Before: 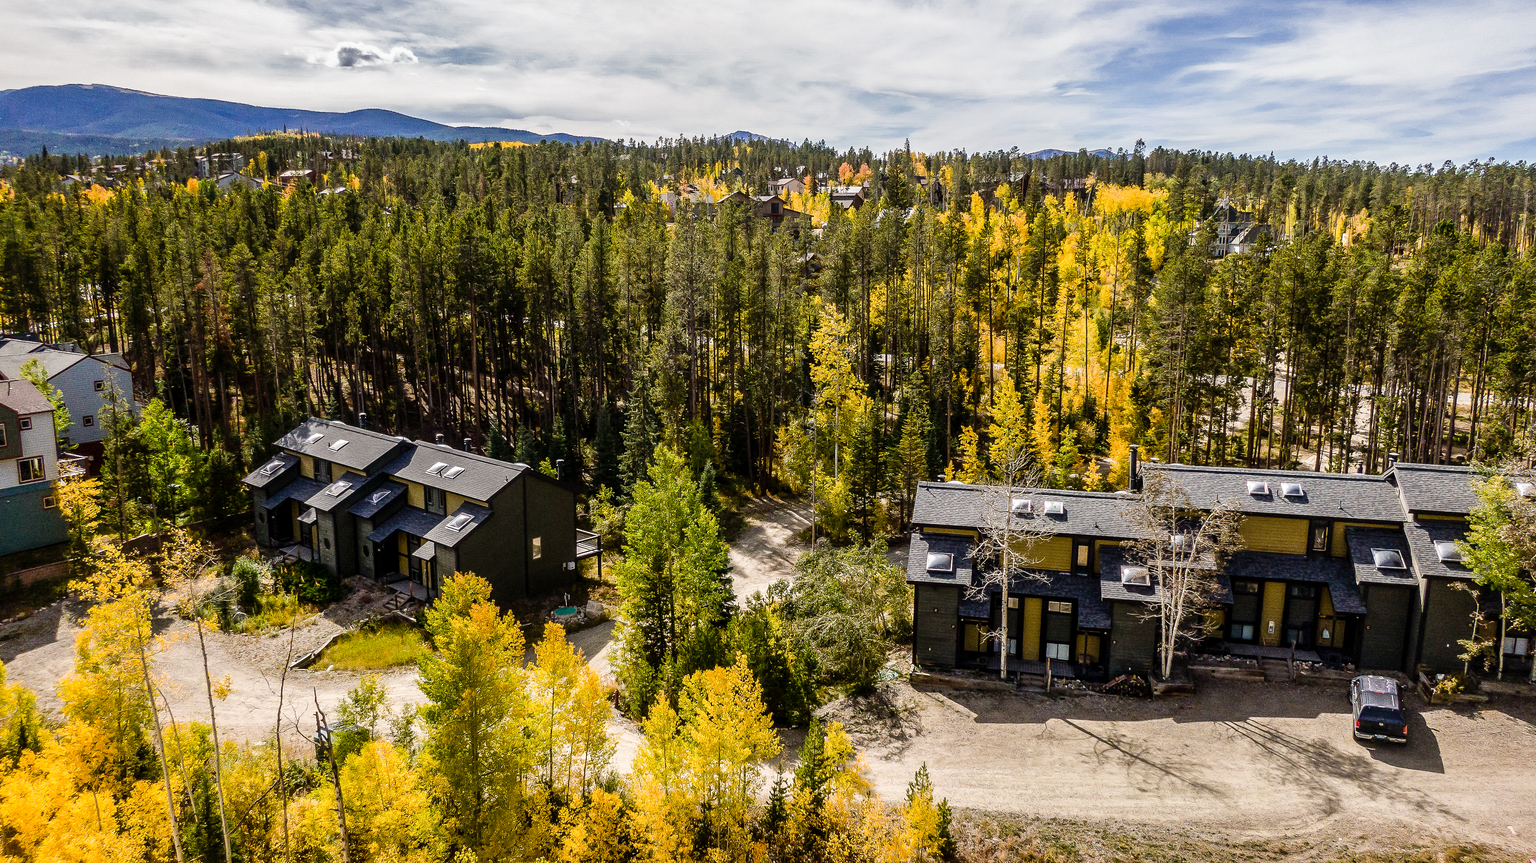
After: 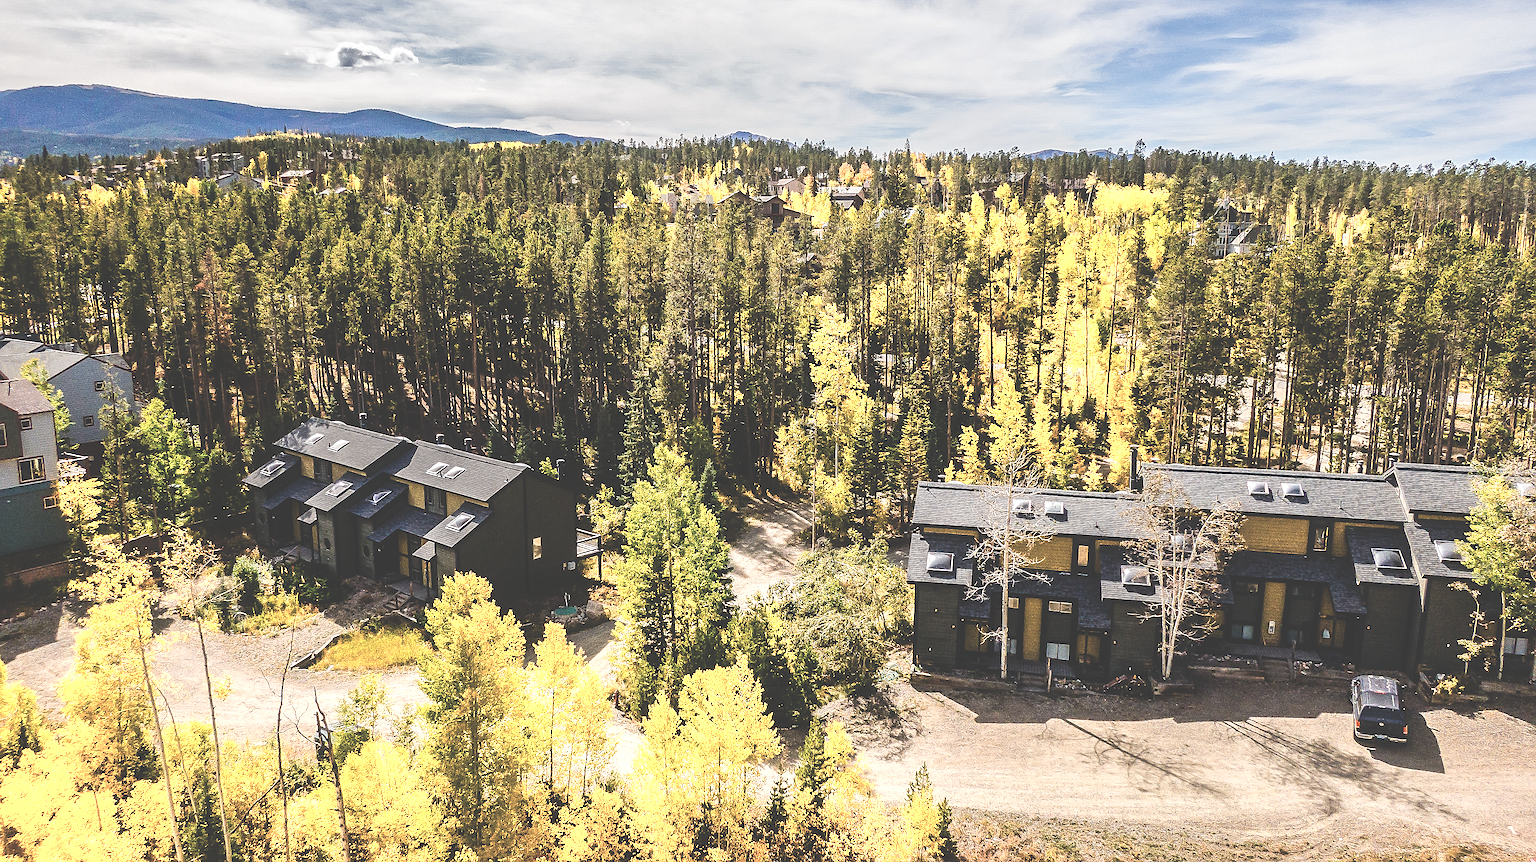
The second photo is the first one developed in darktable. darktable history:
color zones: curves: ch0 [(0.018, 0.548) (0.197, 0.654) (0.425, 0.447) (0.605, 0.658) (0.732, 0.579)]; ch1 [(0.105, 0.531) (0.224, 0.531) (0.386, 0.39) (0.618, 0.456) (0.732, 0.456) (0.956, 0.421)]; ch2 [(0.039, 0.583) (0.215, 0.465) (0.399, 0.544) (0.465, 0.548) (0.614, 0.447) (0.724, 0.43) (0.882, 0.623) (0.956, 0.632)]
sharpen: on, module defaults
exposure: black level correction -0.041, exposure 0.061 EV, compensate highlight preservation false
